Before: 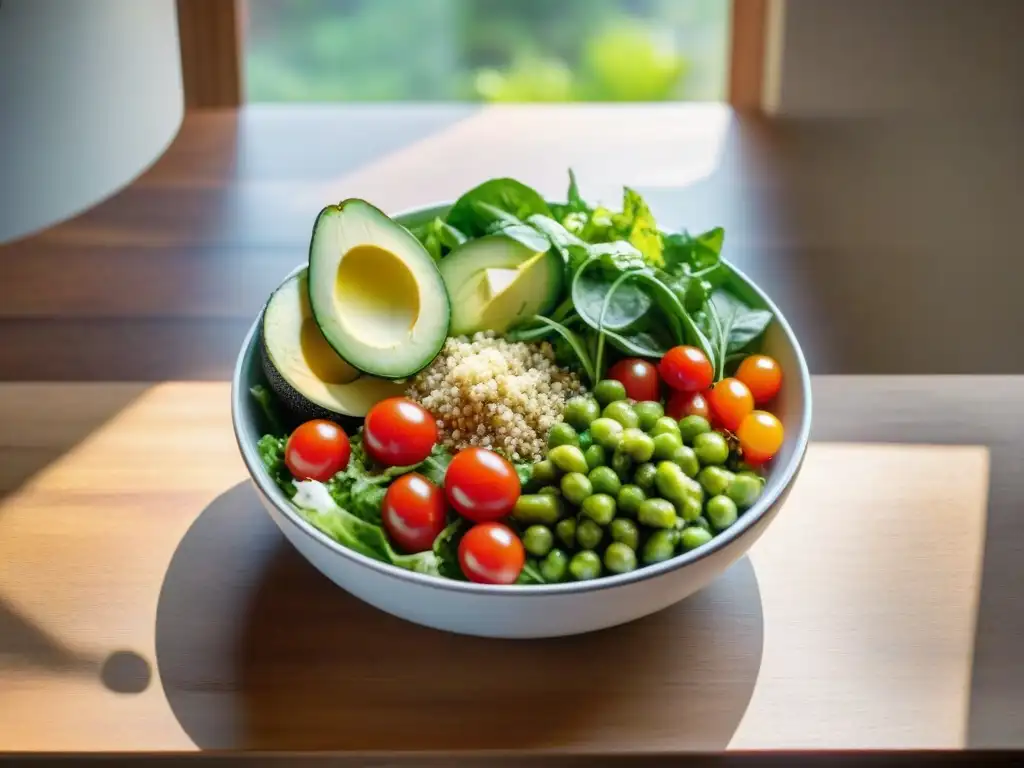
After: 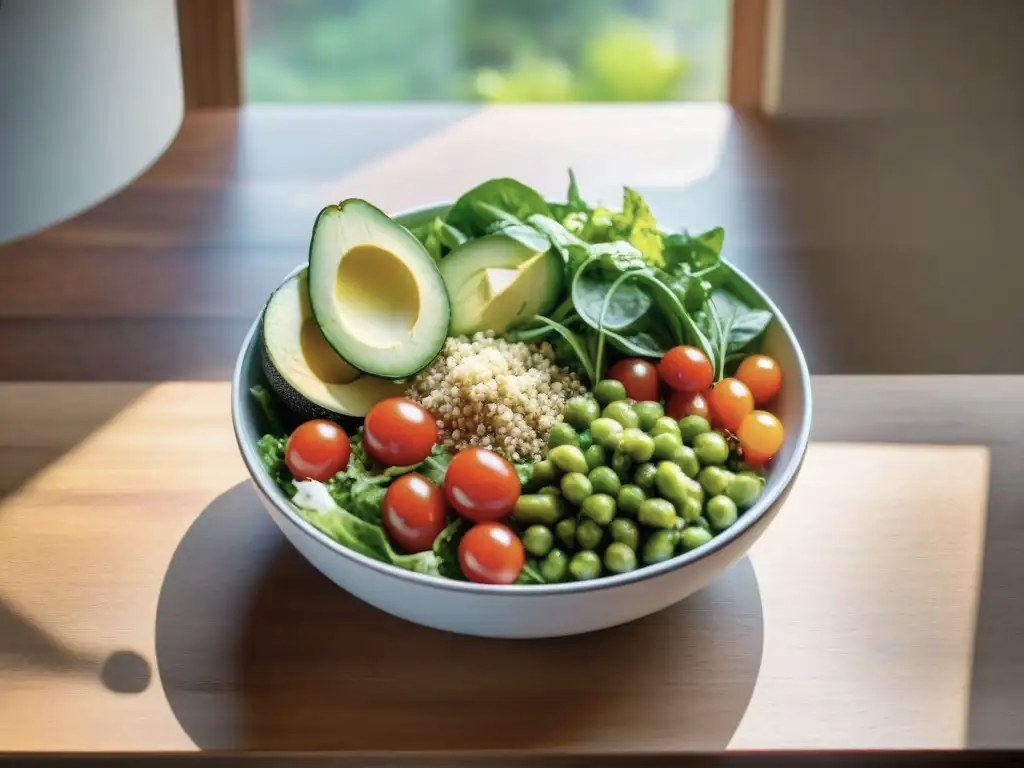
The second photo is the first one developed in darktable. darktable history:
color correction: highlights b* 0.017, saturation 0.777
velvia: strength 15.18%
